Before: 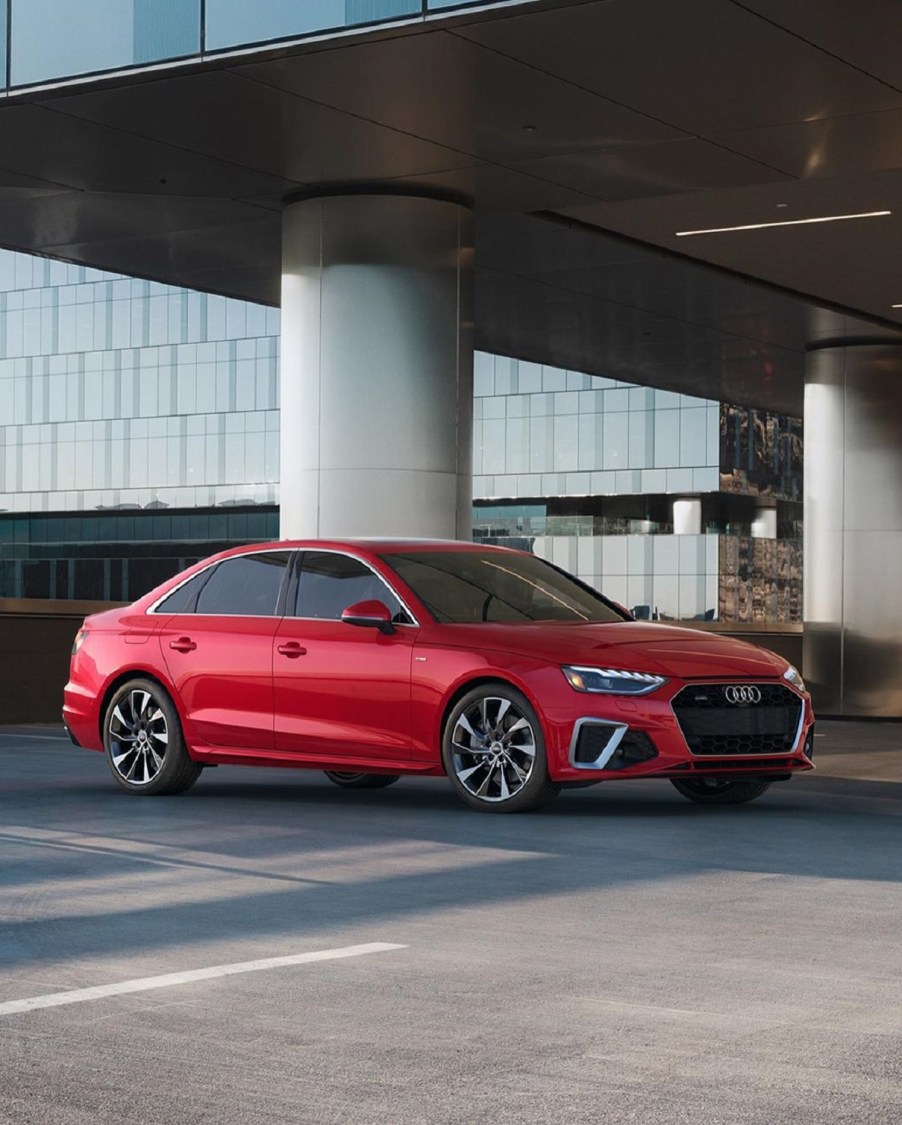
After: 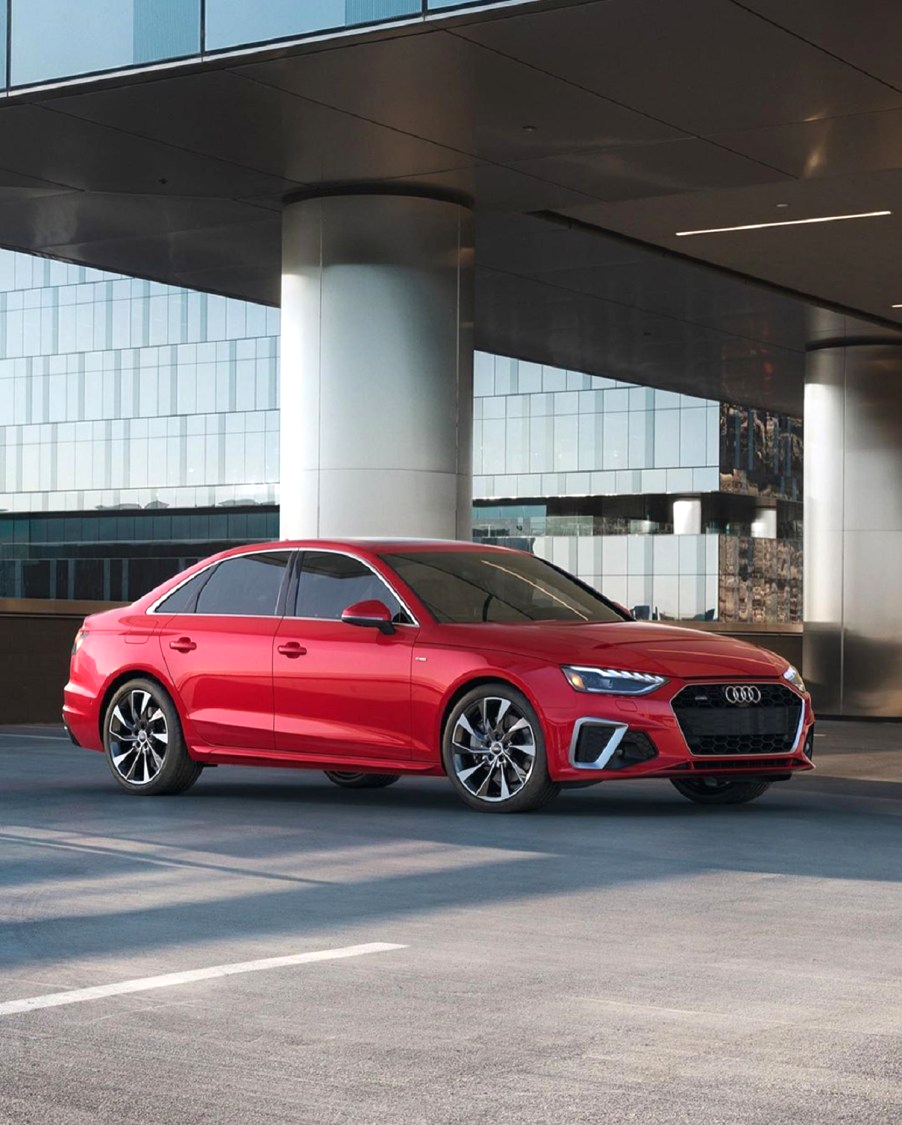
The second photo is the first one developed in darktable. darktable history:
exposure: exposure 0.377 EV, compensate highlight preservation false
